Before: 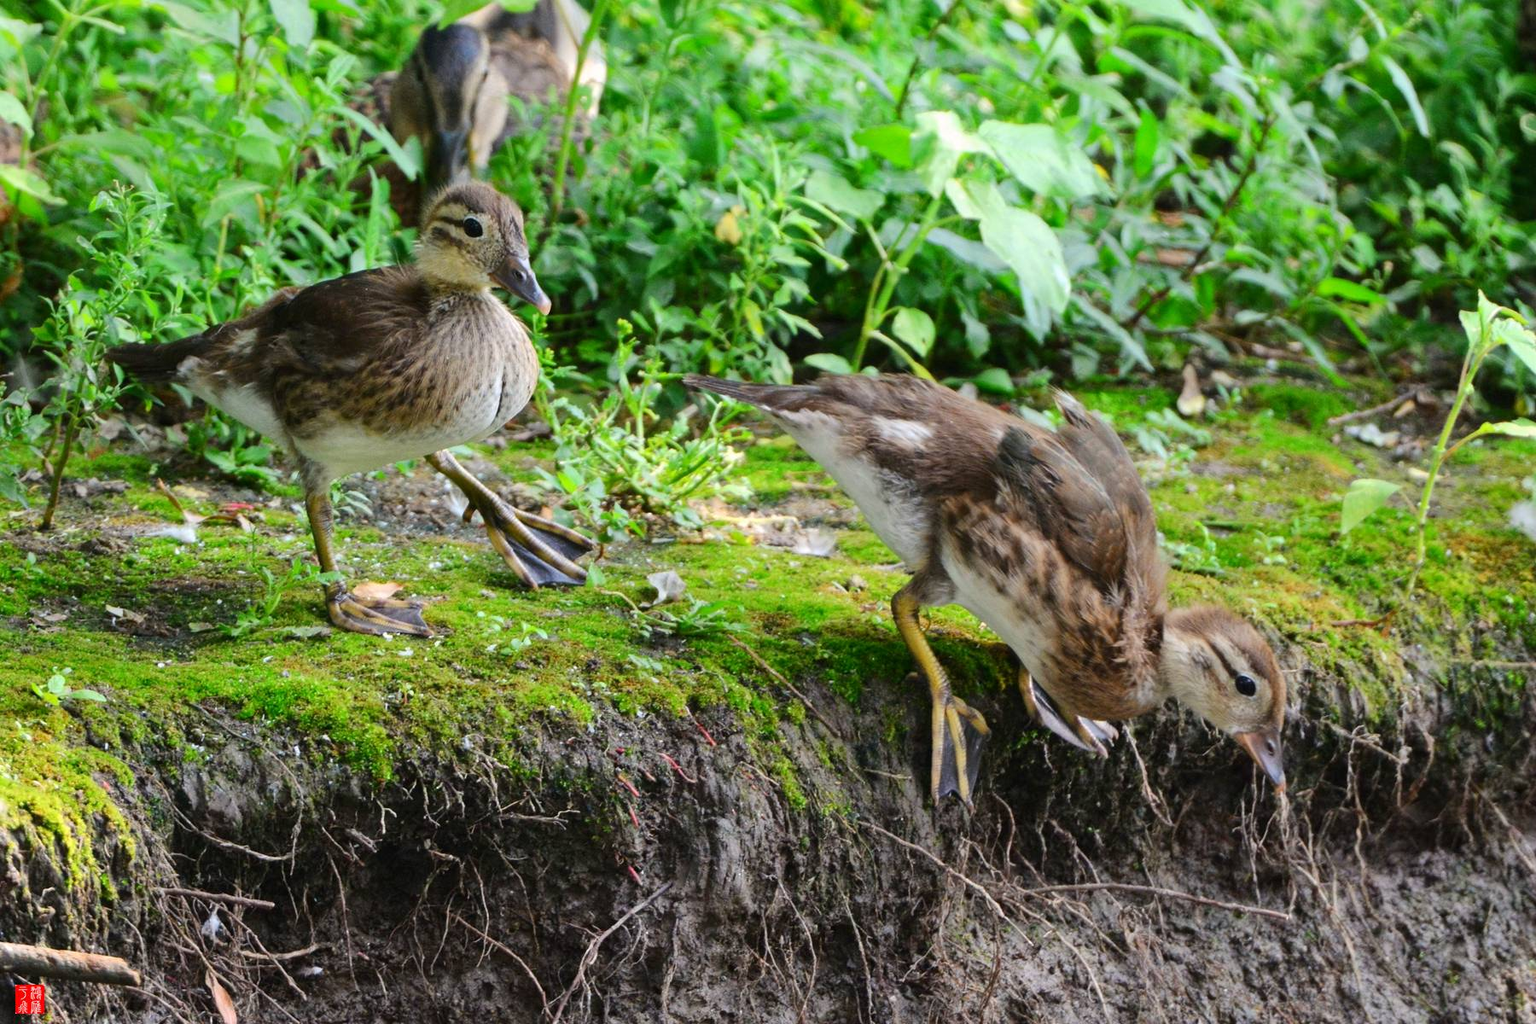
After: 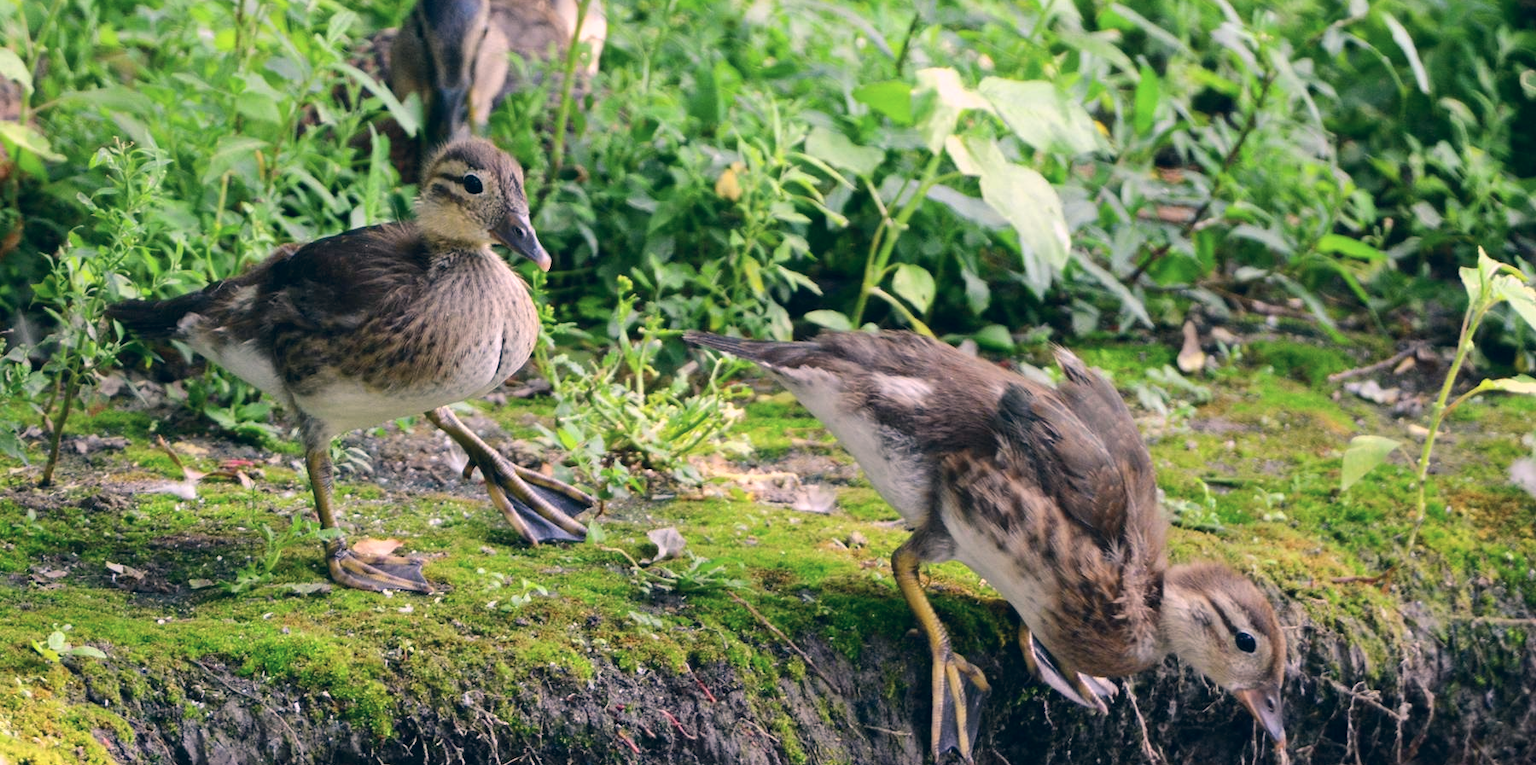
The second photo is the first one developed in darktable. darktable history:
crop: top 4.303%, bottom 20.936%
color correction: highlights a* 14.15, highlights b* 5.95, shadows a* -6.15, shadows b* -15.4, saturation 0.854
